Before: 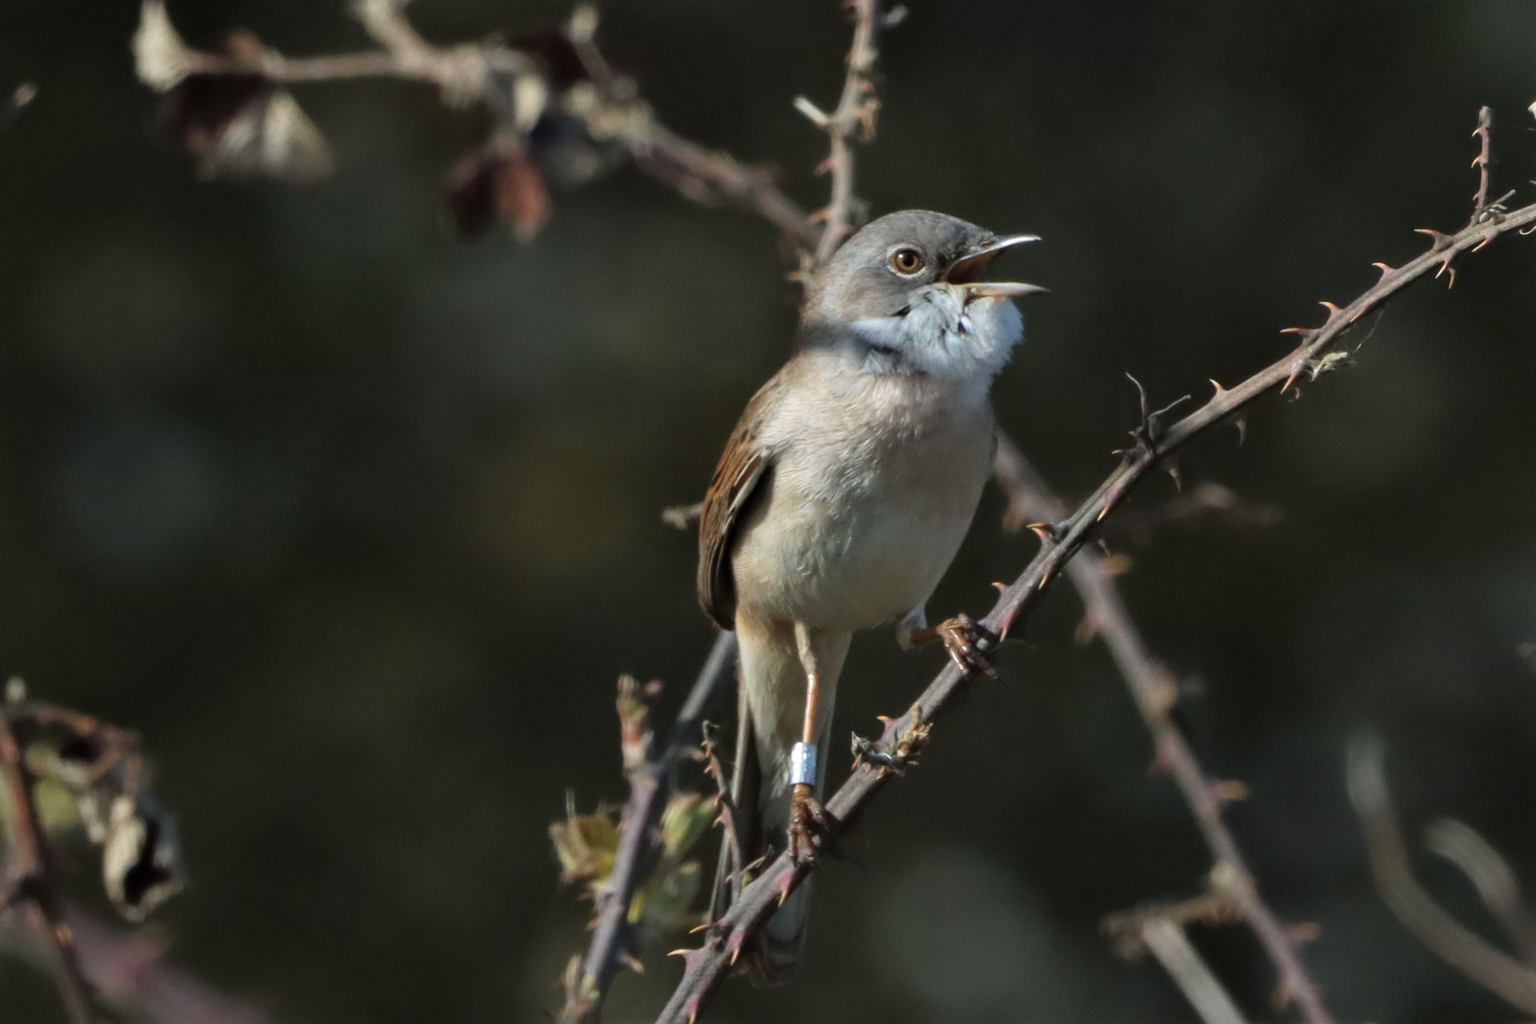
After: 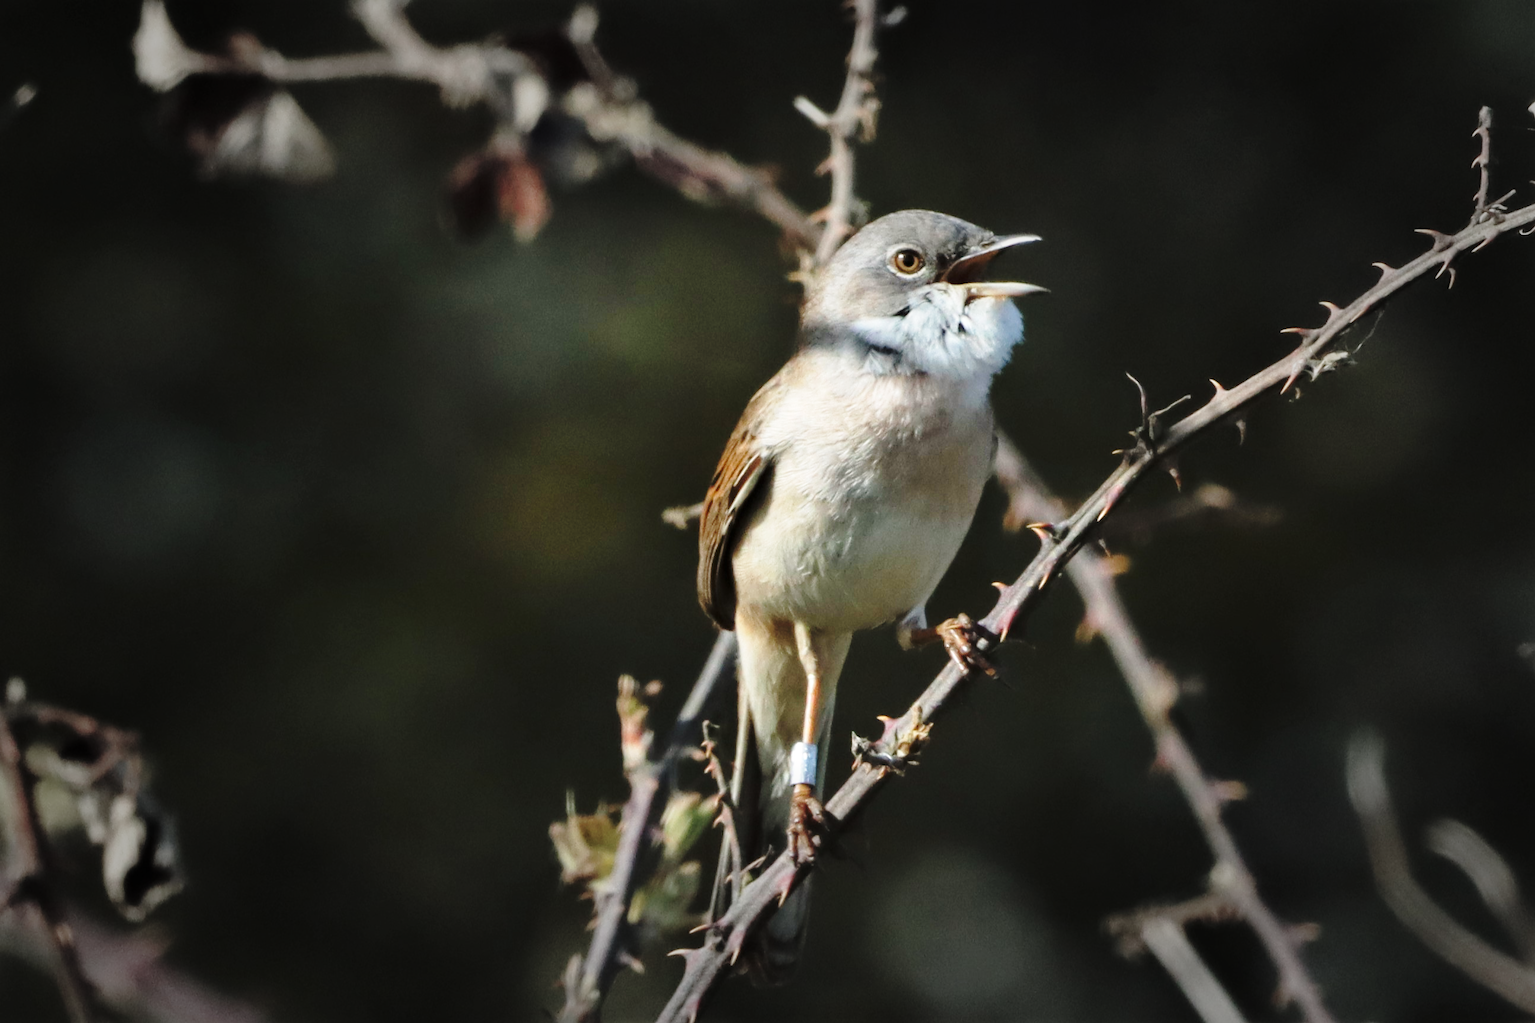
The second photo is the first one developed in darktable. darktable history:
base curve: curves: ch0 [(0, 0) (0.032, 0.037) (0.105, 0.228) (0.435, 0.76) (0.856, 0.983) (1, 1)], preserve colors none
sharpen: radius 5.325, amount 0.312, threshold 26.433
vignetting: fall-off start 48.41%, automatic ratio true, width/height ratio 1.29, unbound false
white balance: red 1.009, blue 0.985
